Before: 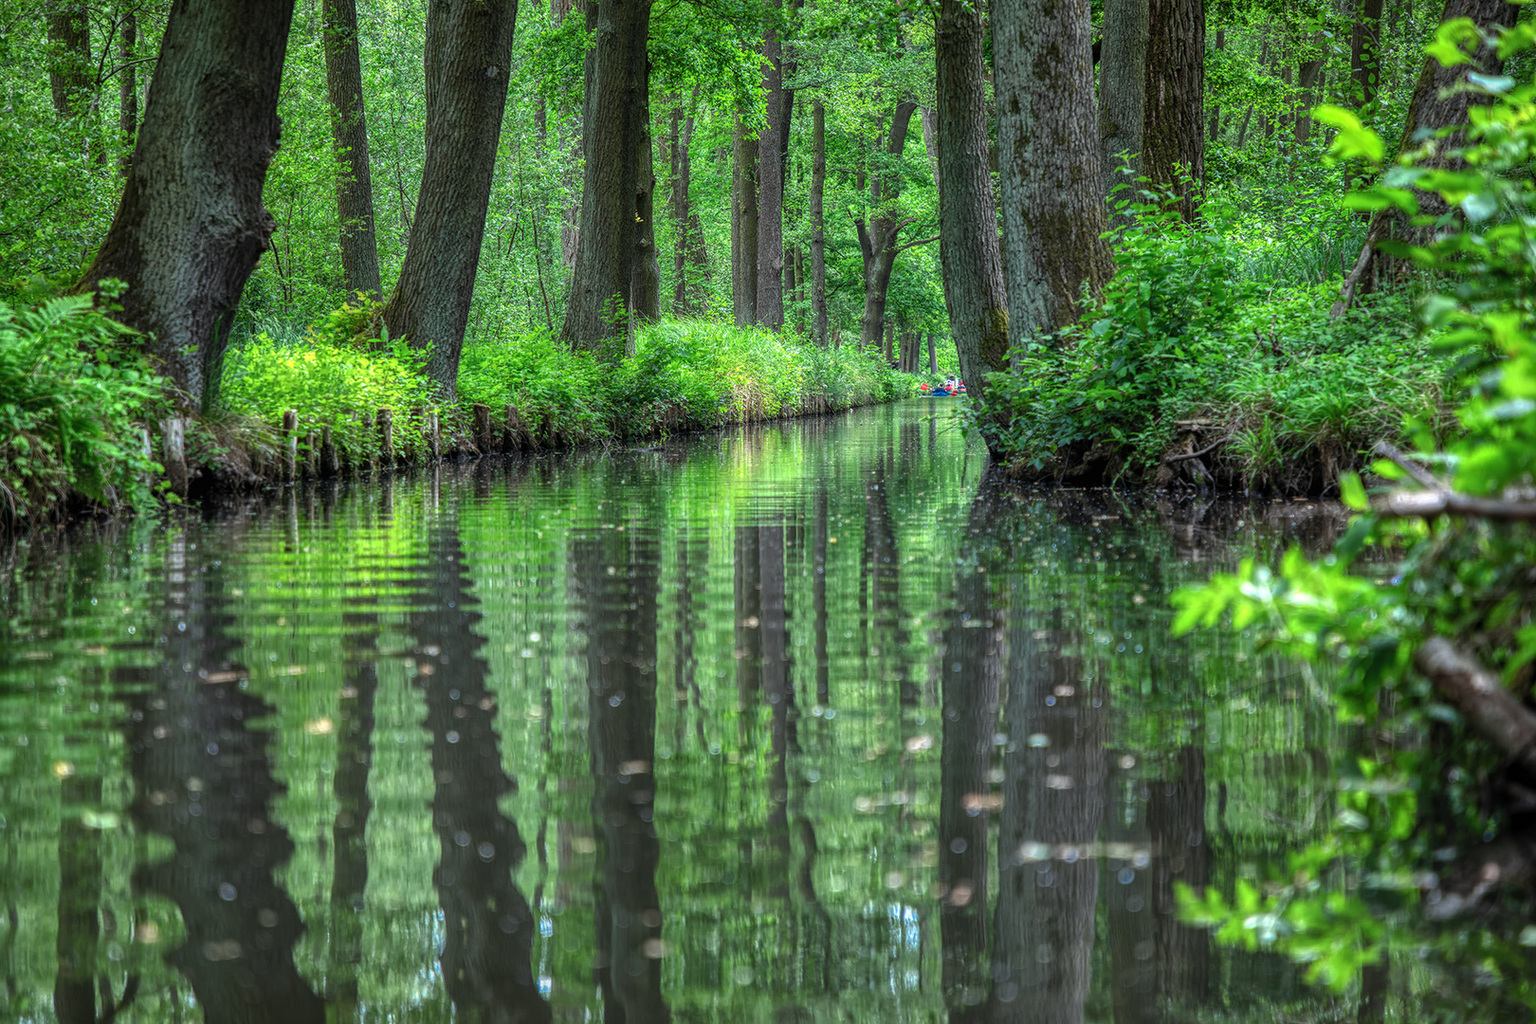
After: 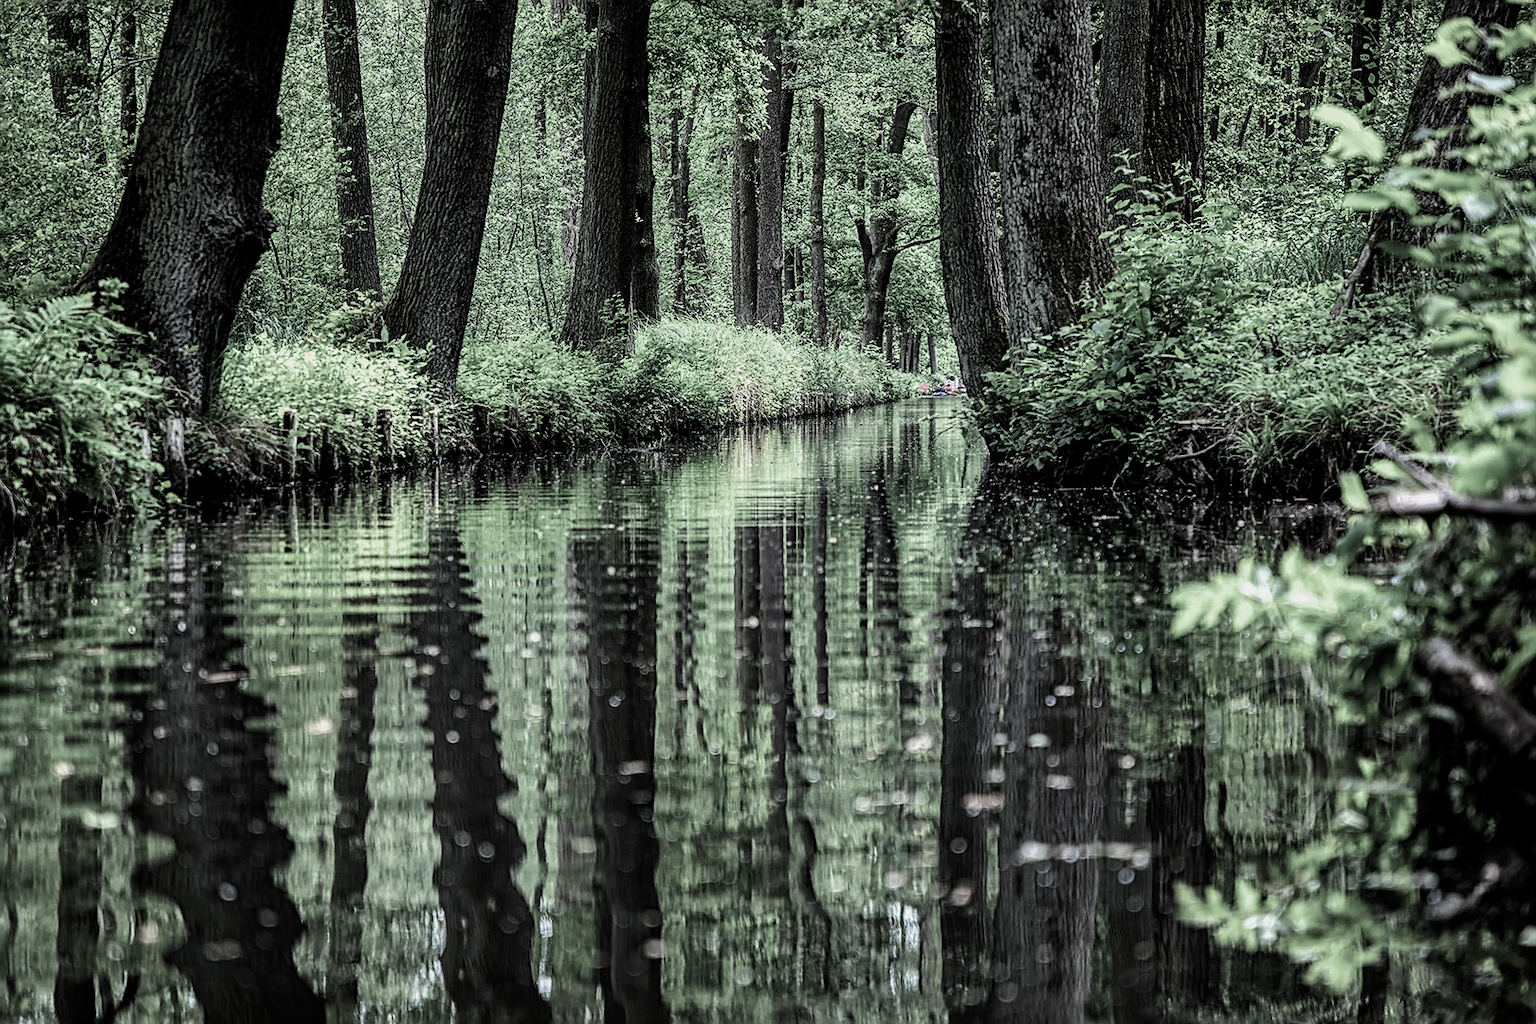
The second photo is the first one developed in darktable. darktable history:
sharpen: on, module defaults
contrast brightness saturation: contrast 0.144
filmic rgb: black relative exposure -5.06 EV, white relative exposure 3.18 EV, hardness 3.44, contrast 1.194, highlights saturation mix -30.28%, color science v4 (2020), contrast in shadows soft, contrast in highlights soft
haze removal: compatibility mode true, adaptive false
